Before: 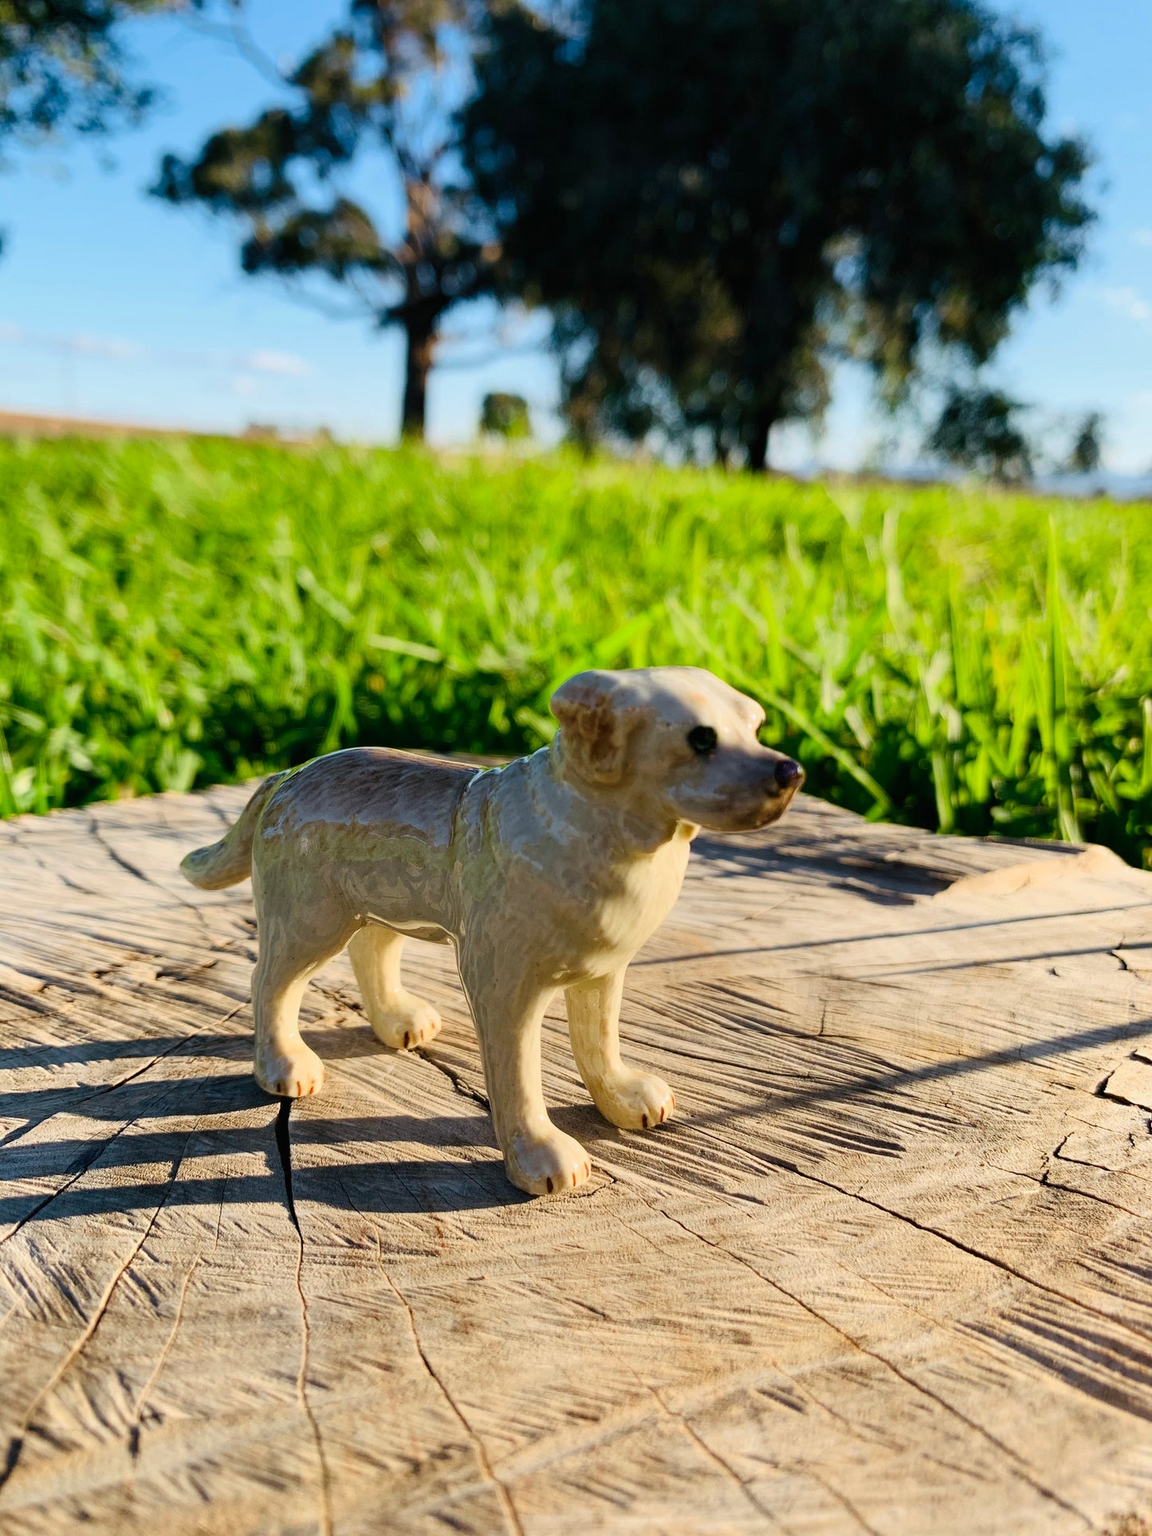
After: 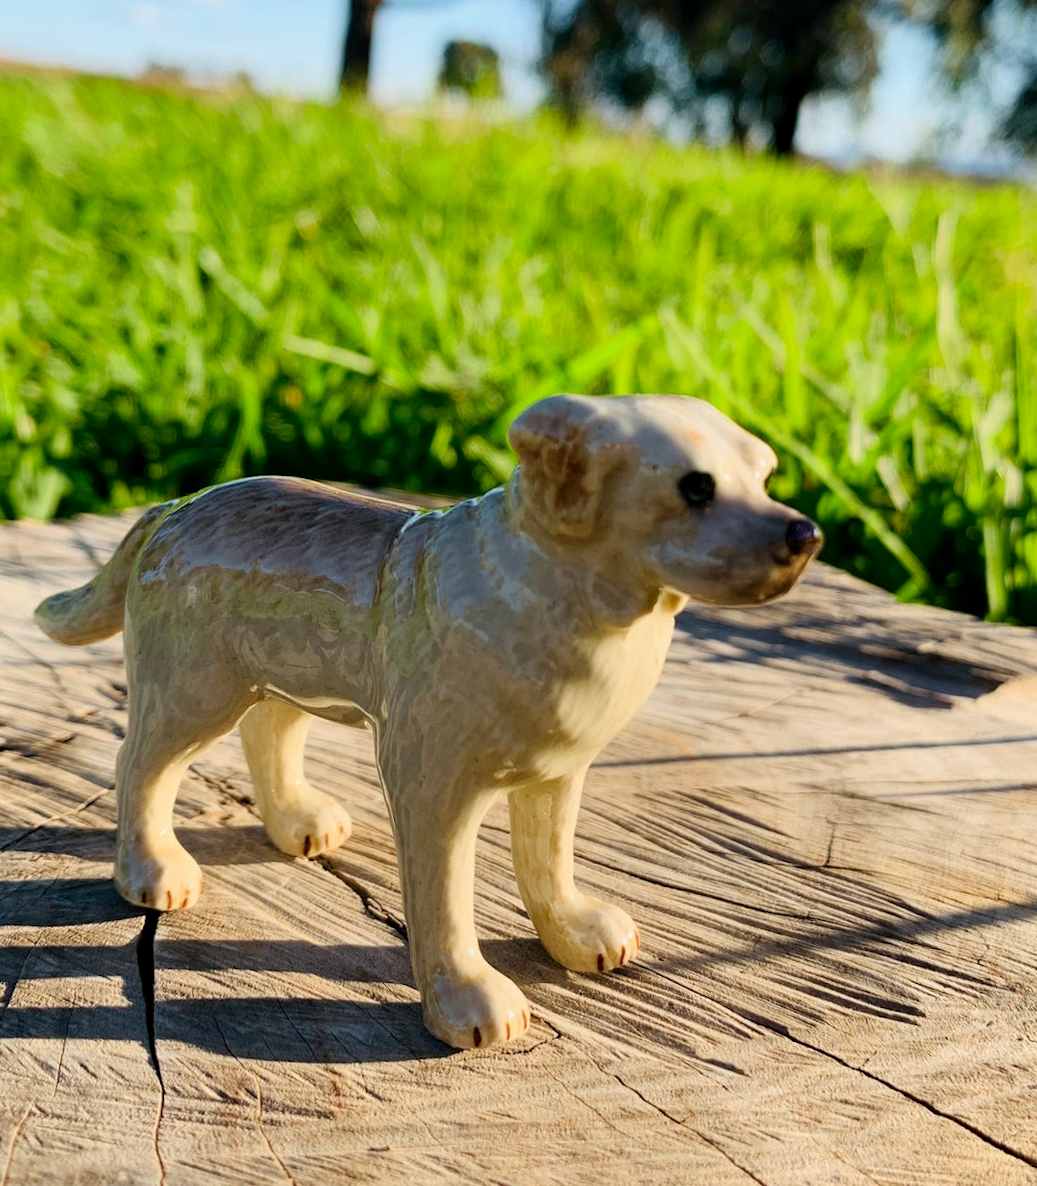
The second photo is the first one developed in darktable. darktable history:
crop and rotate: angle -3.37°, left 9.79%, top 20.73%, right 12.42%, bottom 11.82%
base curve: exposure shift 0, preserve colors none
rotate and perspective: rotation -0.45°, automatic cropping original format, crop left 0.008, crop right 0.992, crop top 0.012, crop bottom 0.988
exposure: black level correction 0.002, compensate highlight preservation false
